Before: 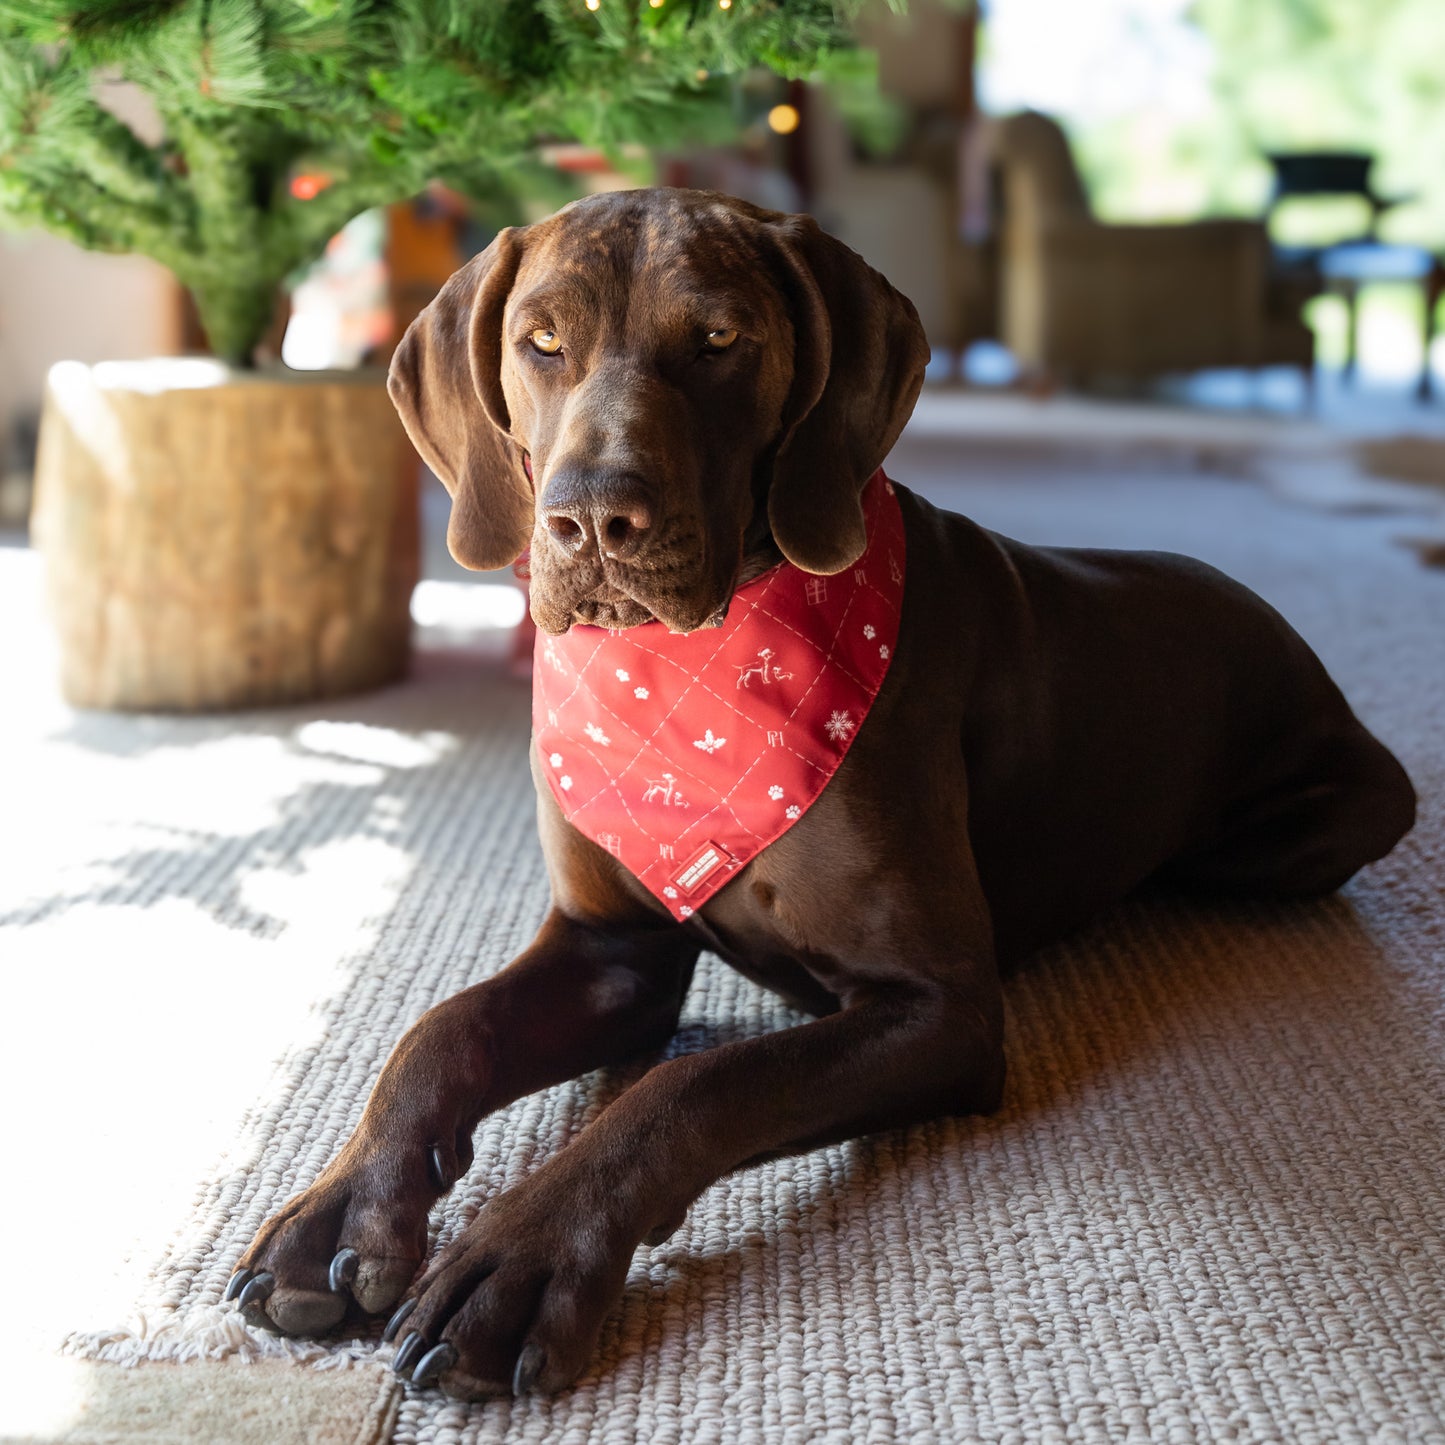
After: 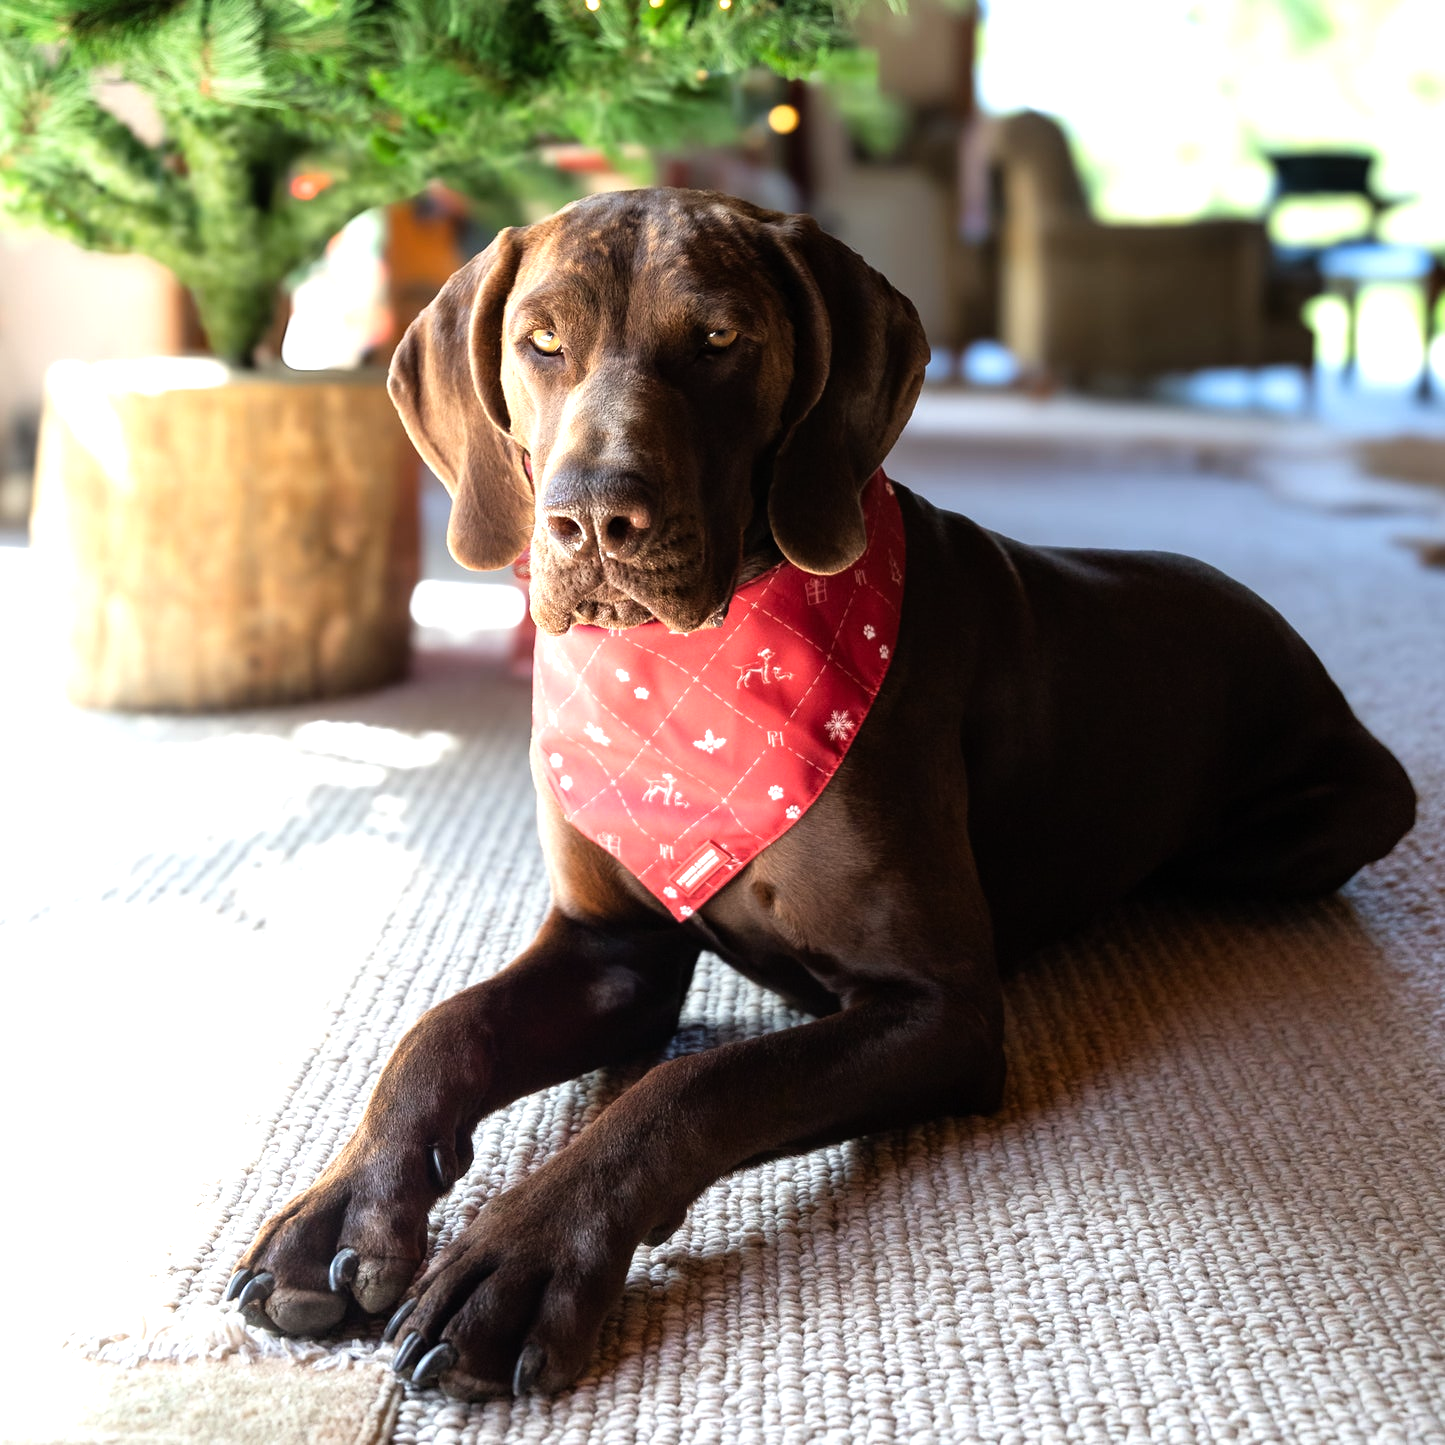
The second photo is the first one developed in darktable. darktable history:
tone equalizer: -8 EV -0.745 EV, -7 EV -0.695 EV, -6 EV -0.63 EV, -5 EV -0.363 EV, -3 EV 0.384 EV, -2 EV 0.6 EV, -1 EV 0.687 EV, +0 EV 0.728 EV
